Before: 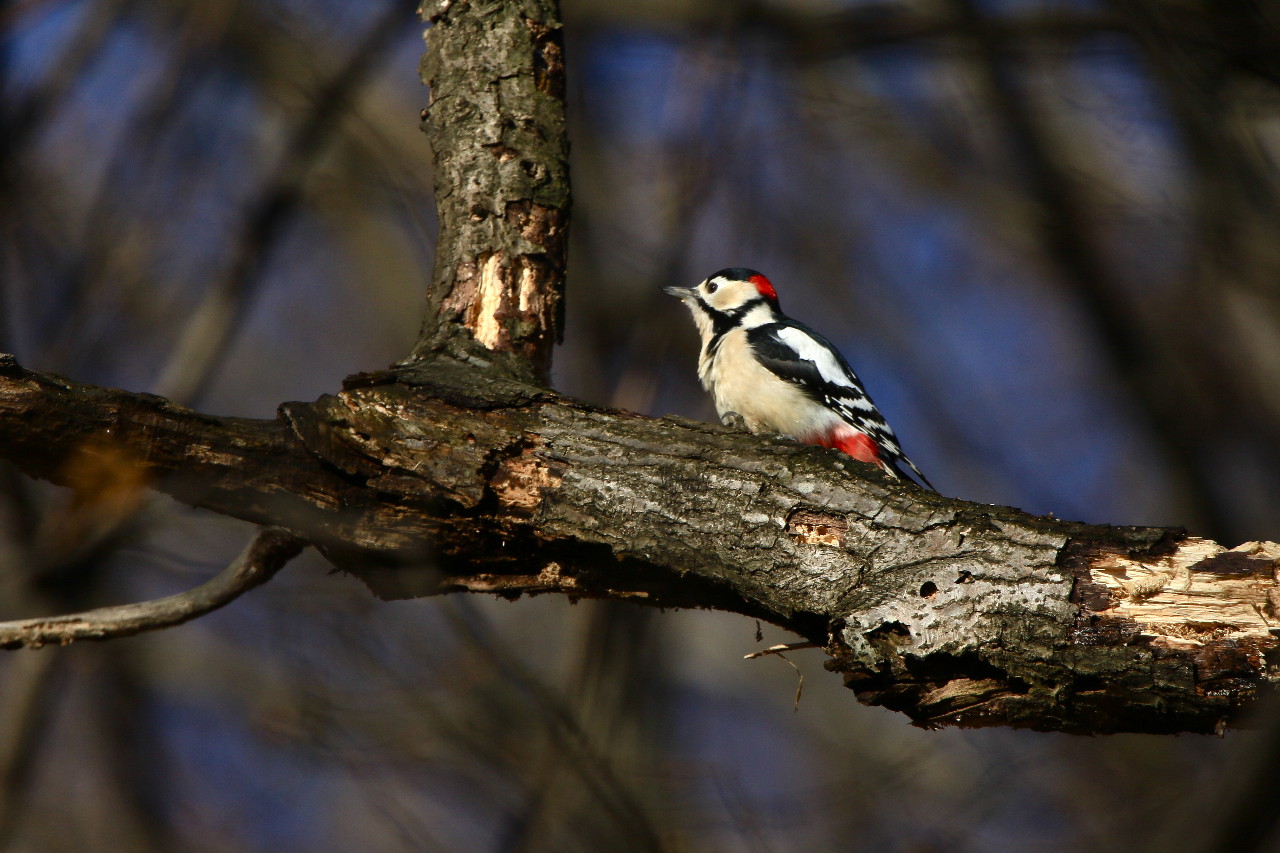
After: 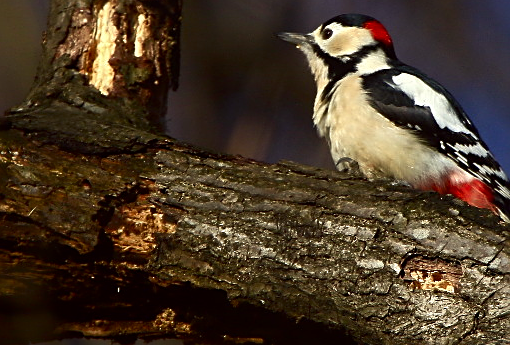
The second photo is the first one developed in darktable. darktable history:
exposure: exposure -0.001 EV, compensate highlight preservation false
crop: left 30.145%, top 29.795%, right 29.993%, bottom 29.694%
shadows and highlights: shadows -54.09, highlights 86.26, soften with gaussian
sharpen: on, module defaults
color correction: highlights a* -0.901, highlights b* 4.58, shadows a* 3.6
